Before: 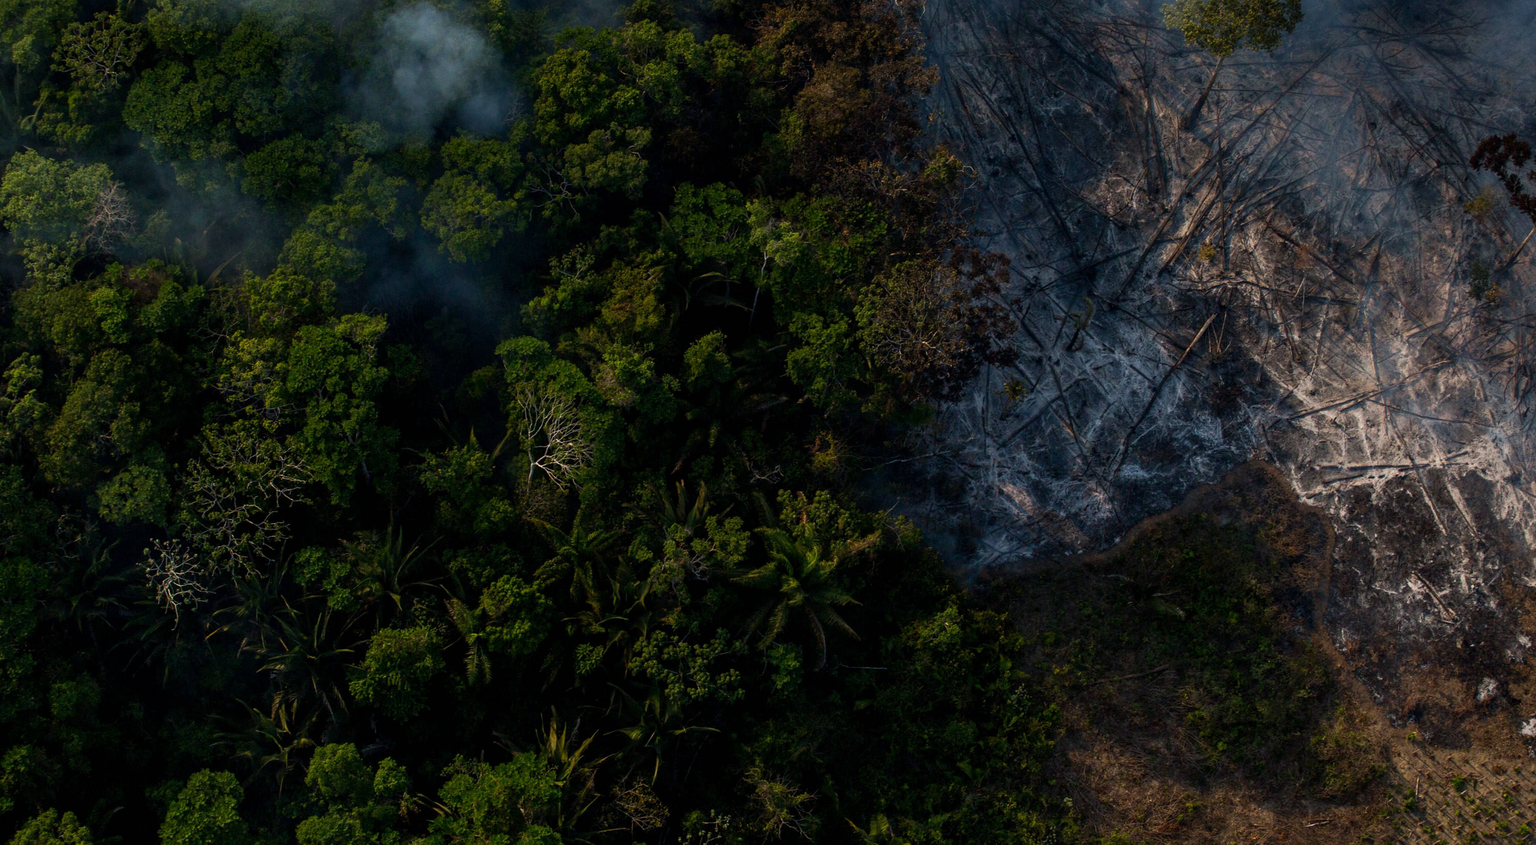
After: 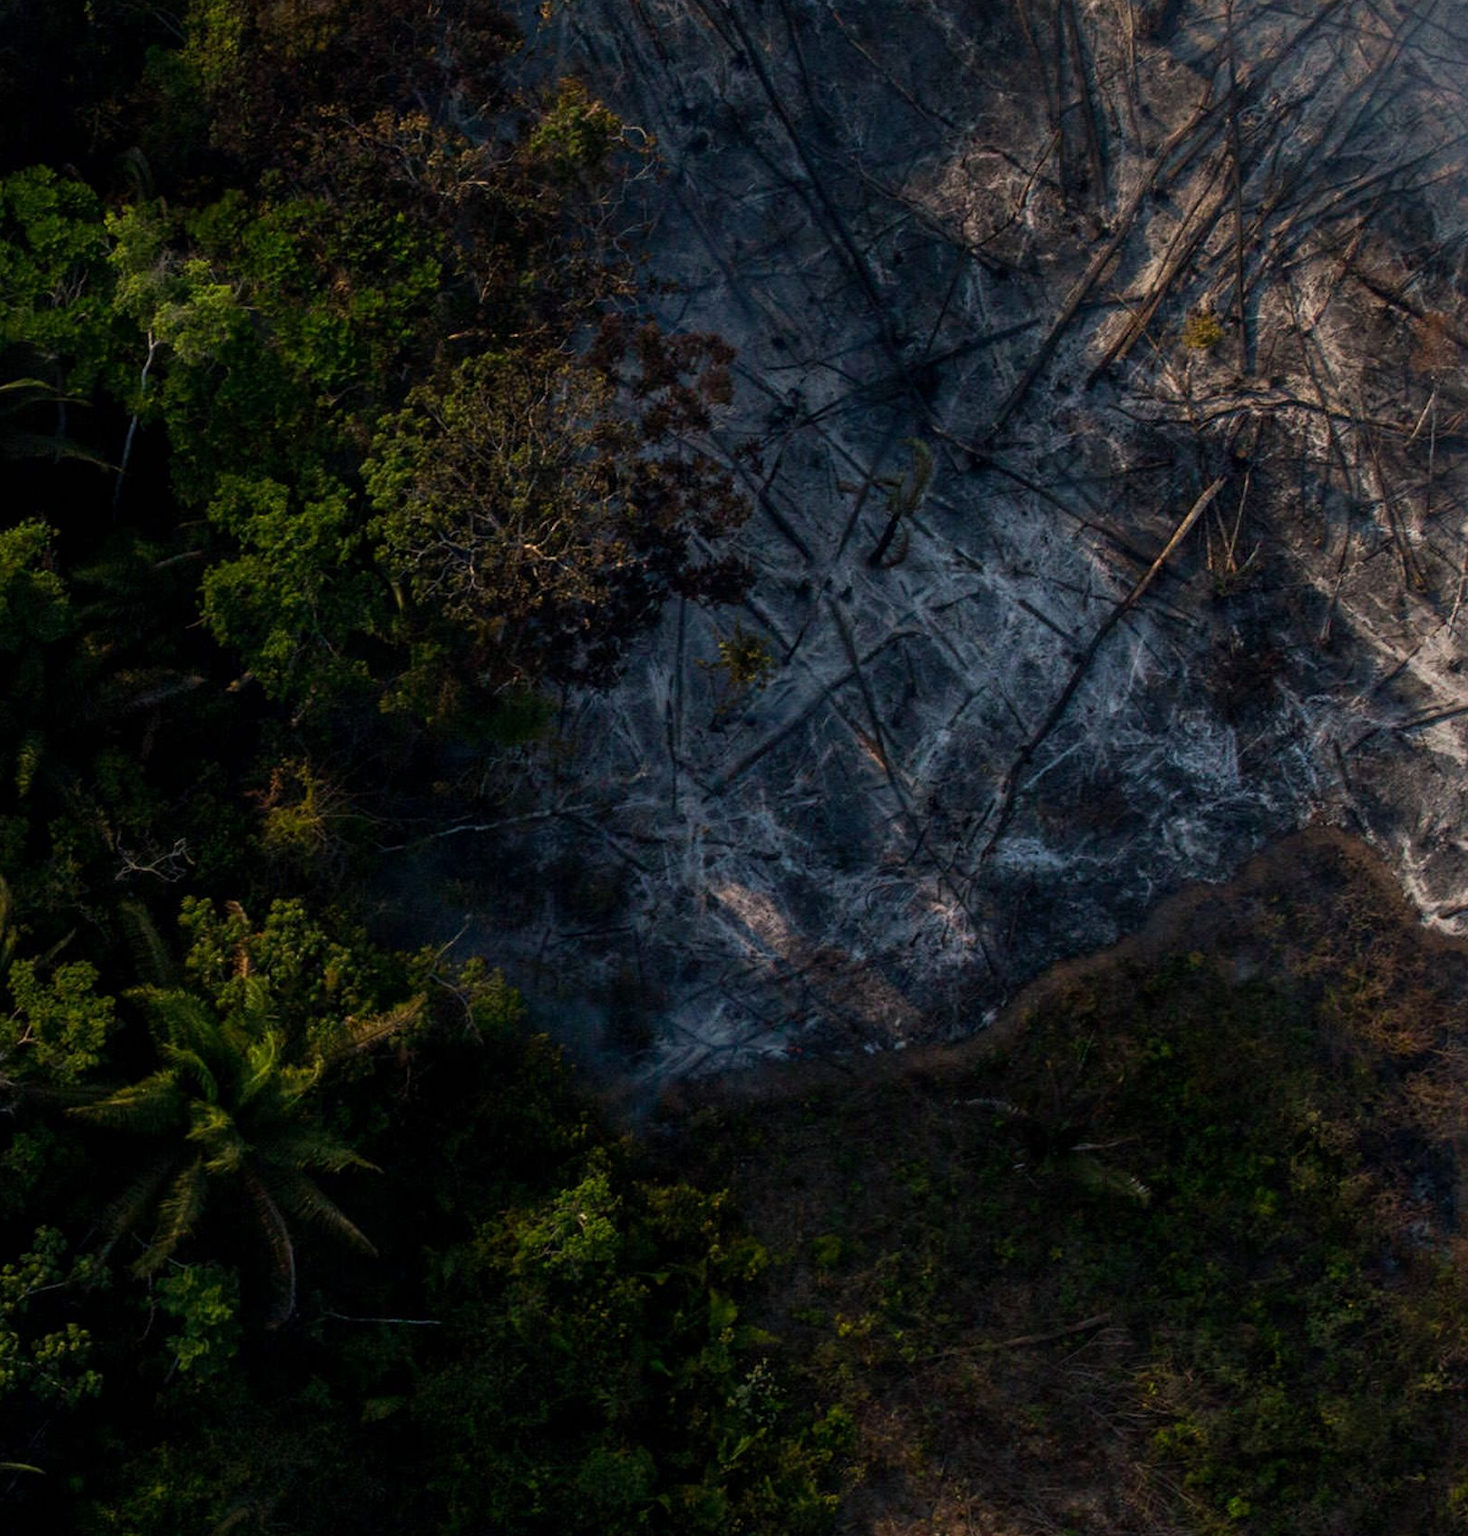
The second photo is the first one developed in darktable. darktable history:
crop: left 45.721%, top 13.393%, right 14.118%, bottom 10.01%
tone equalizer: on, module defaults
